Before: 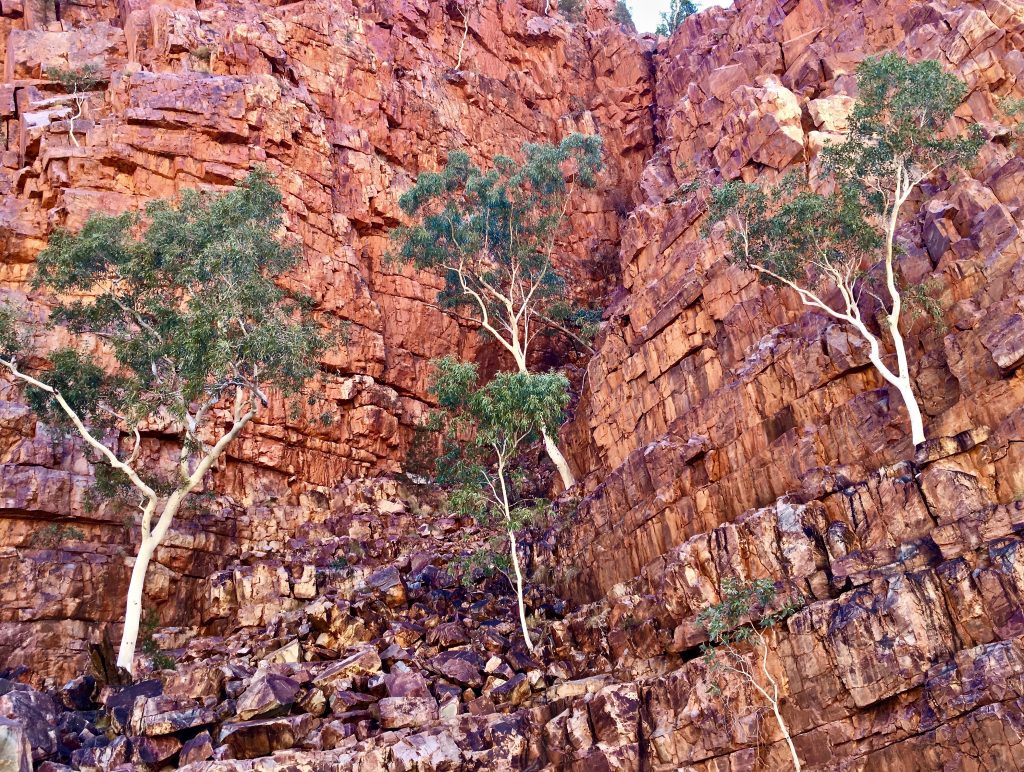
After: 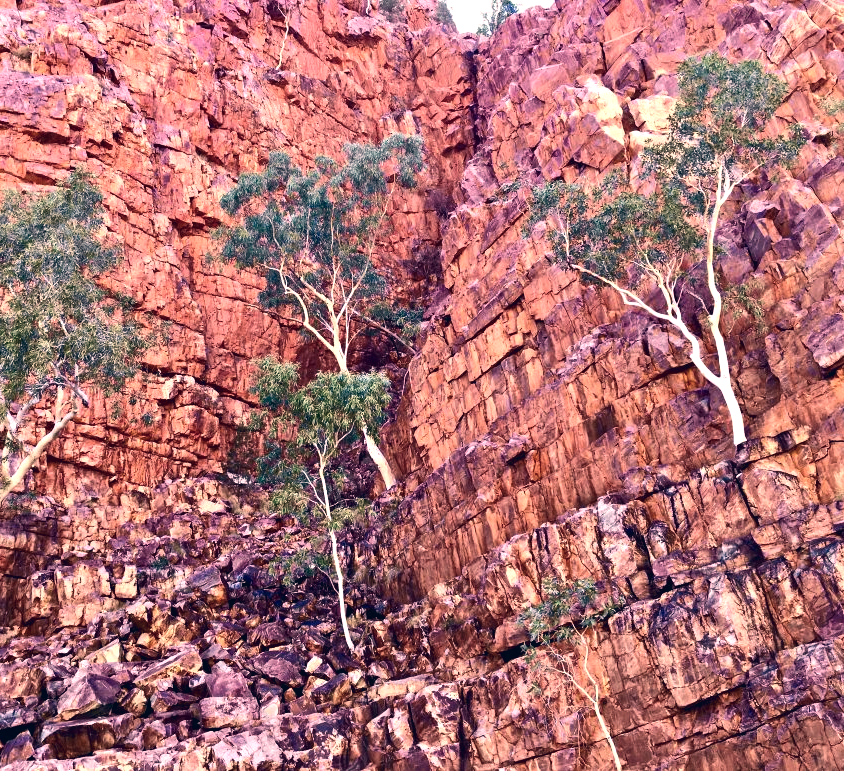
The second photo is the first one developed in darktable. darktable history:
color balance rgb: perceptual saturation grading › global saturation 0.769%, perceptual brilliance grading › global brilliance 2.393%, perceptual brilliance grading › highlights 8.482%, perceptual brilliance grading › shadows -3.351%
crop: left 17.486%, bottom 0.046%
tone curve: curves: ch0 [(0, 0.015) (0.037, 0.032) (0.131, 0.113) (0.275, 0.26) (0.497, 0.531) (0.617, 0.663) (0.704, 0.748) (0.813, 0.842) (0.911, 0.931) (0.997, 1)]; ch1 [(0, 0) (0.301, 0.3) (0.444, 0.438) (0.493, 0.494) (0.501, 0.499) (0.534, 0.543) (0.582, 0.605) (0.658, 0.687) (0.746, 0.79) (1, 1)]; ch2 [(0, 0) (0.246, 0.234) (0.36, 0.356) (0.415, 0.426) (0.476, 0.492) (0.502, 0.499) (0.525, 0.513) (0.533, 0.534) (0.586, 0.598) (0.634, 0.643) (0.706, 0.717) (0.853, 0.83) (1, 0.951)], color space Lab, independent channels, preserve colors none
color correction: highlights a* 14.25, highlights b* 5.66, shadows a* -4.92, shadows b* -15.37, saturation 0.848
